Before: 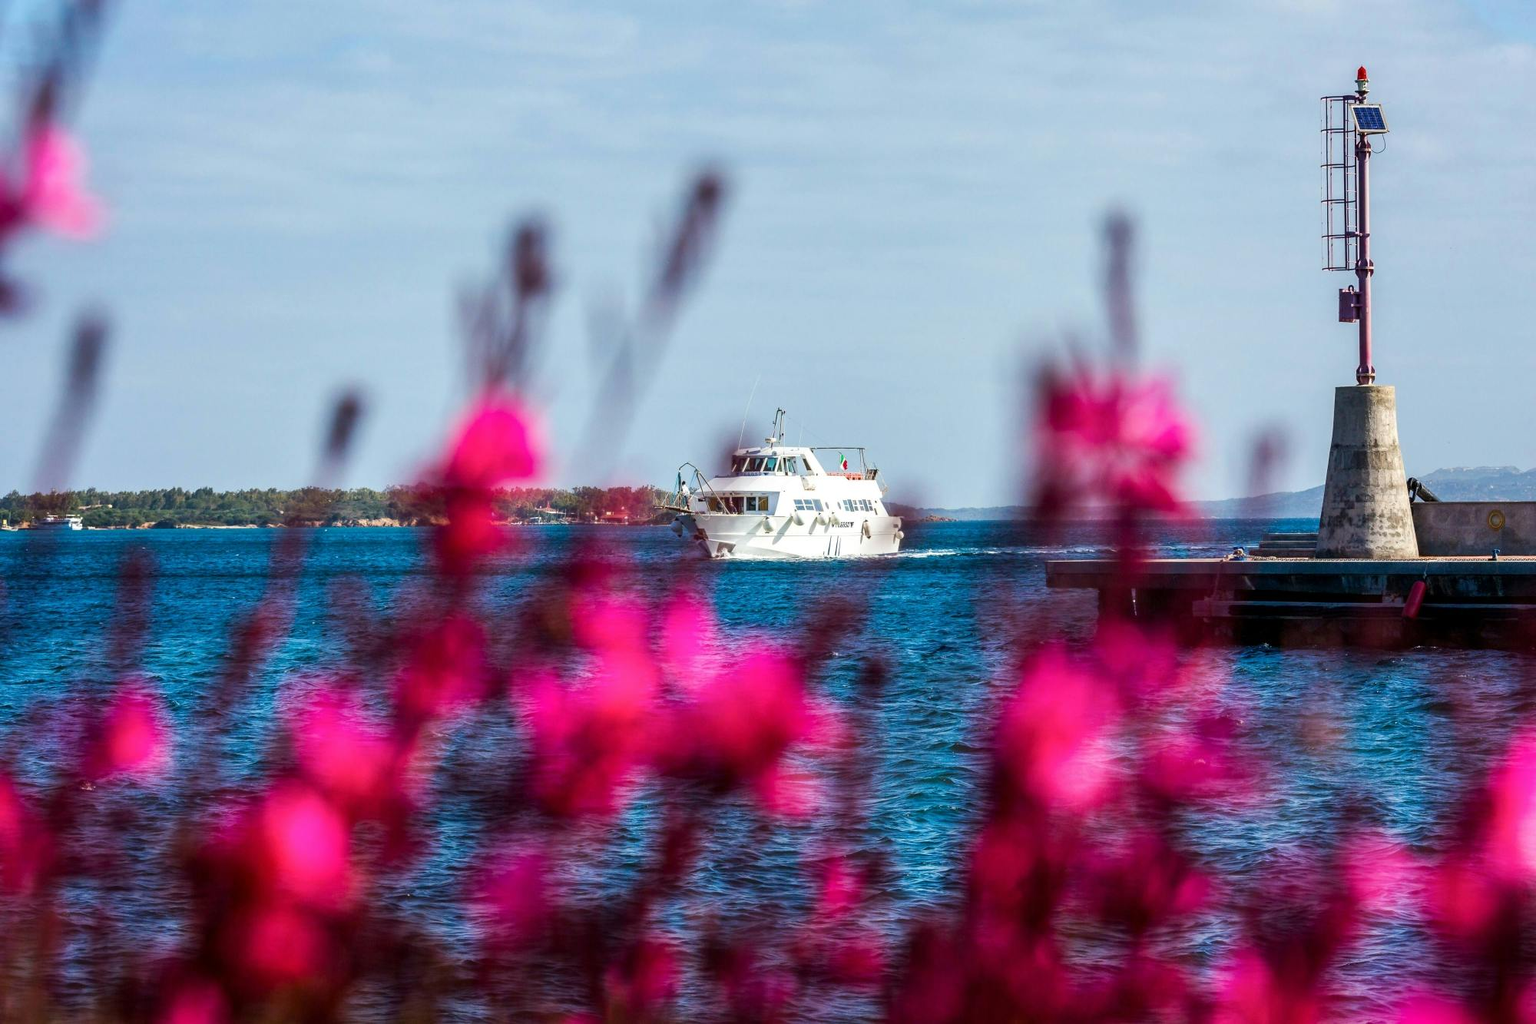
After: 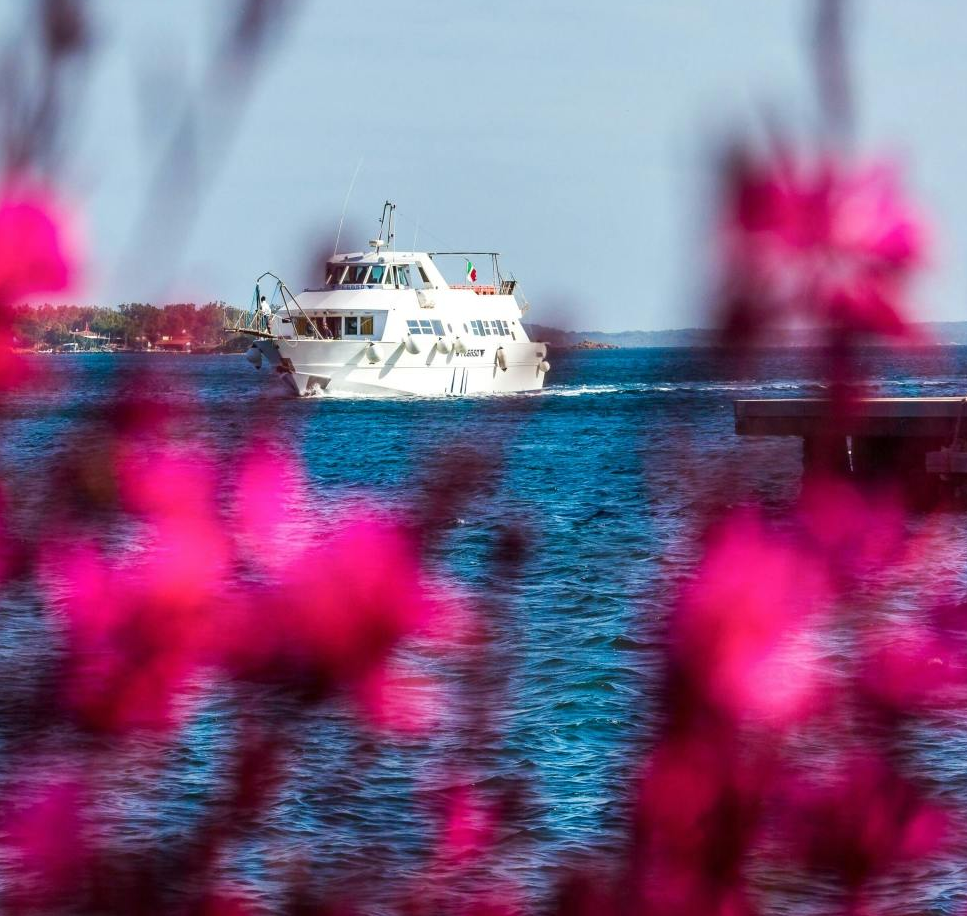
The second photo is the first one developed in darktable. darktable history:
crop: left 31.392%, top 24.777%, right 20.256%, bottom 6.444%
